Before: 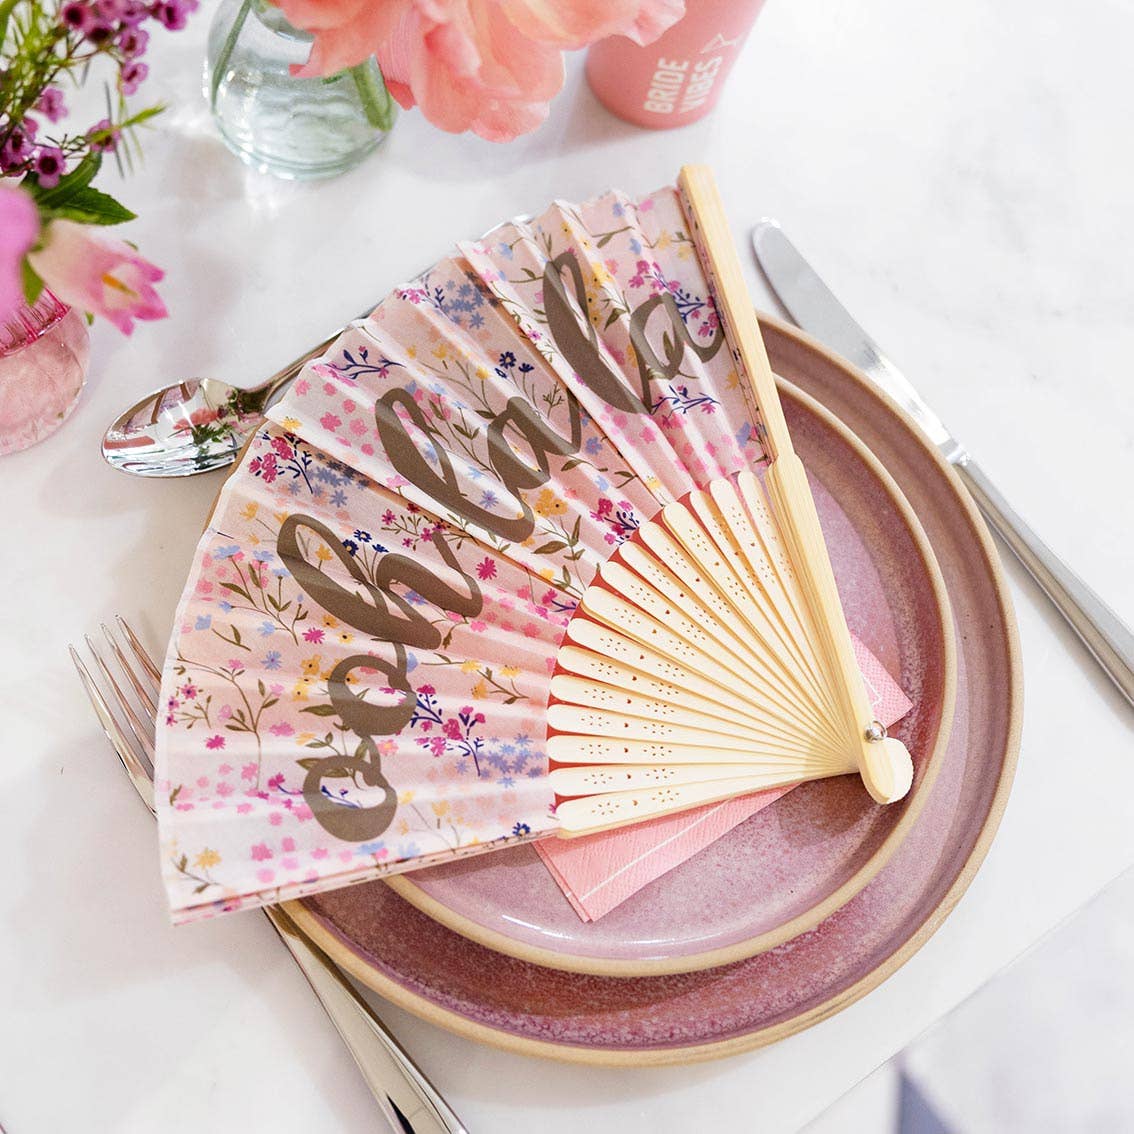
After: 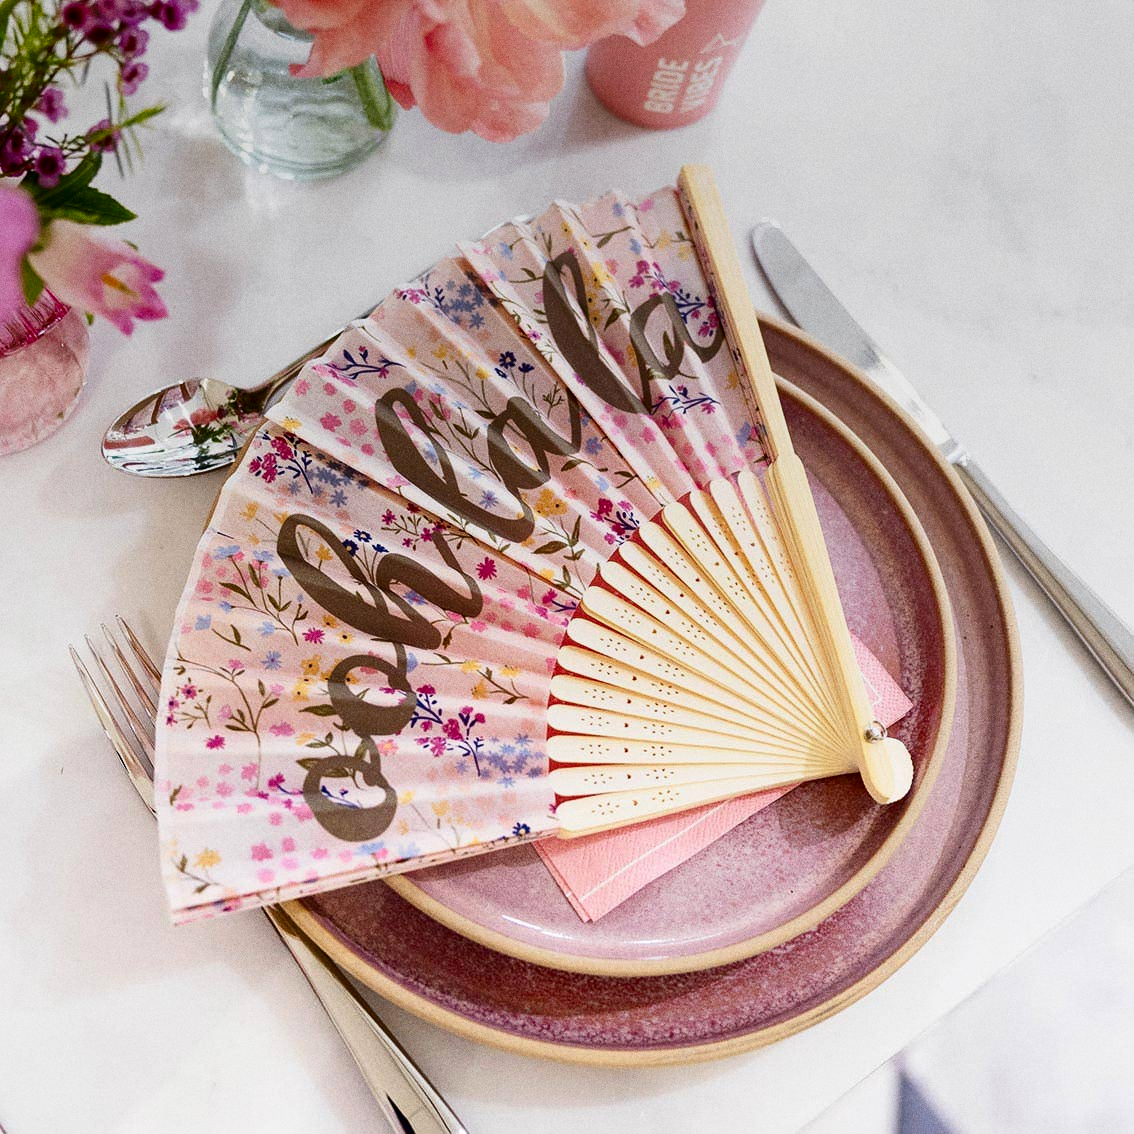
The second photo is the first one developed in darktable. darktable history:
contrast brightness saturation: contrast 0.2, brightness -0.11, saturation 0.1
graduated density: on, module defaults
grain: strength 26%
